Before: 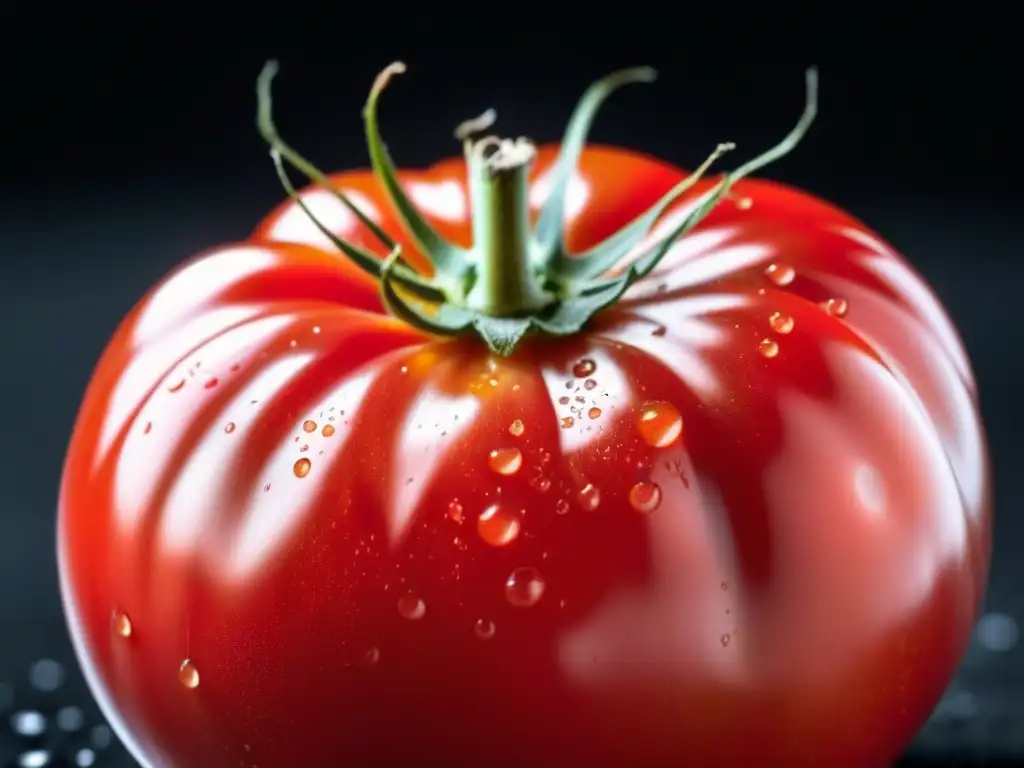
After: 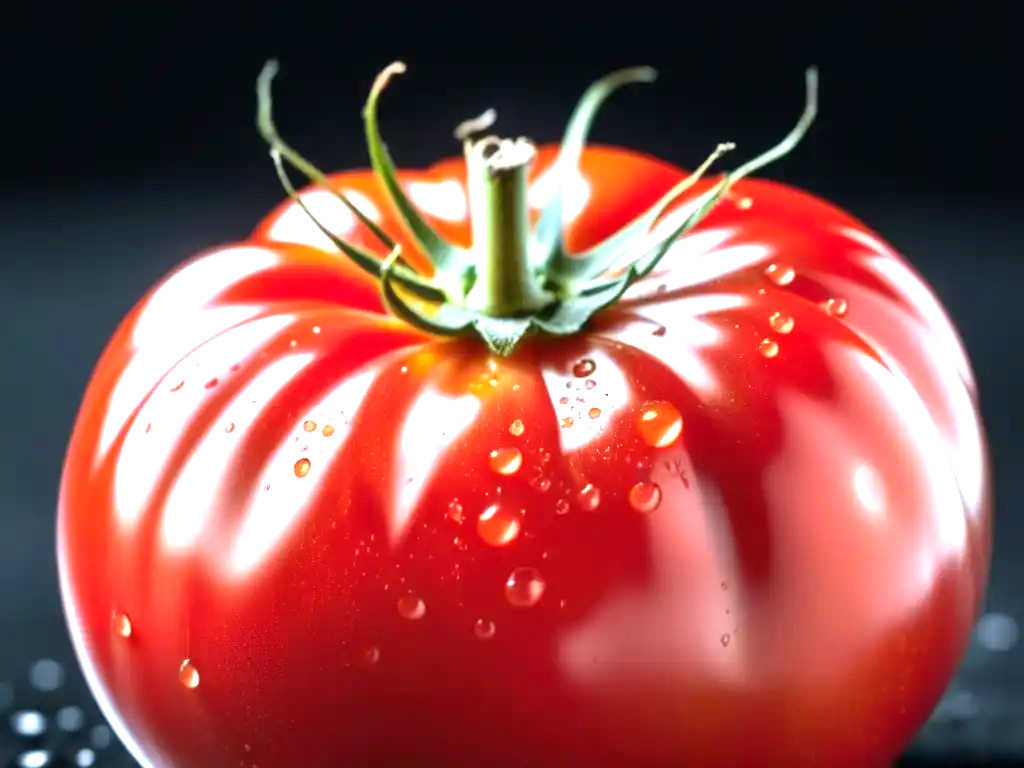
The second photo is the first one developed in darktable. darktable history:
exposure: exposure 0.924 EV, compensate highlight preservation false
